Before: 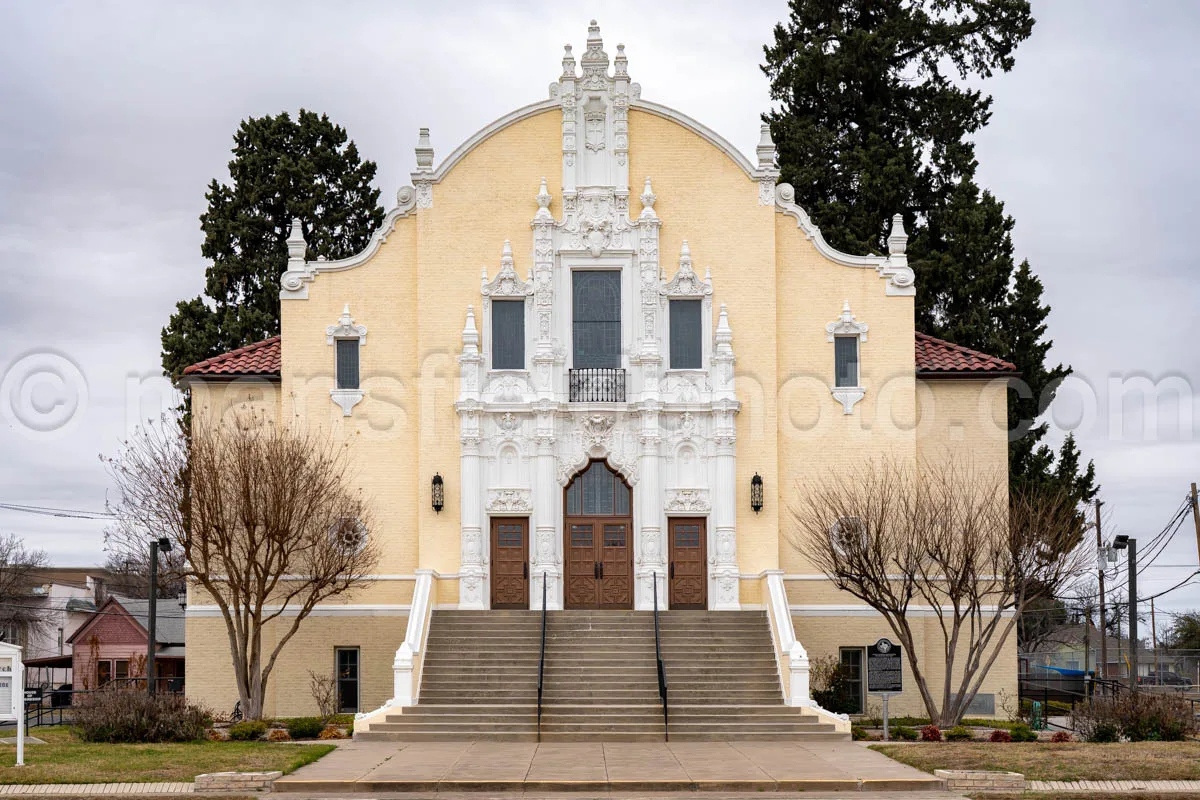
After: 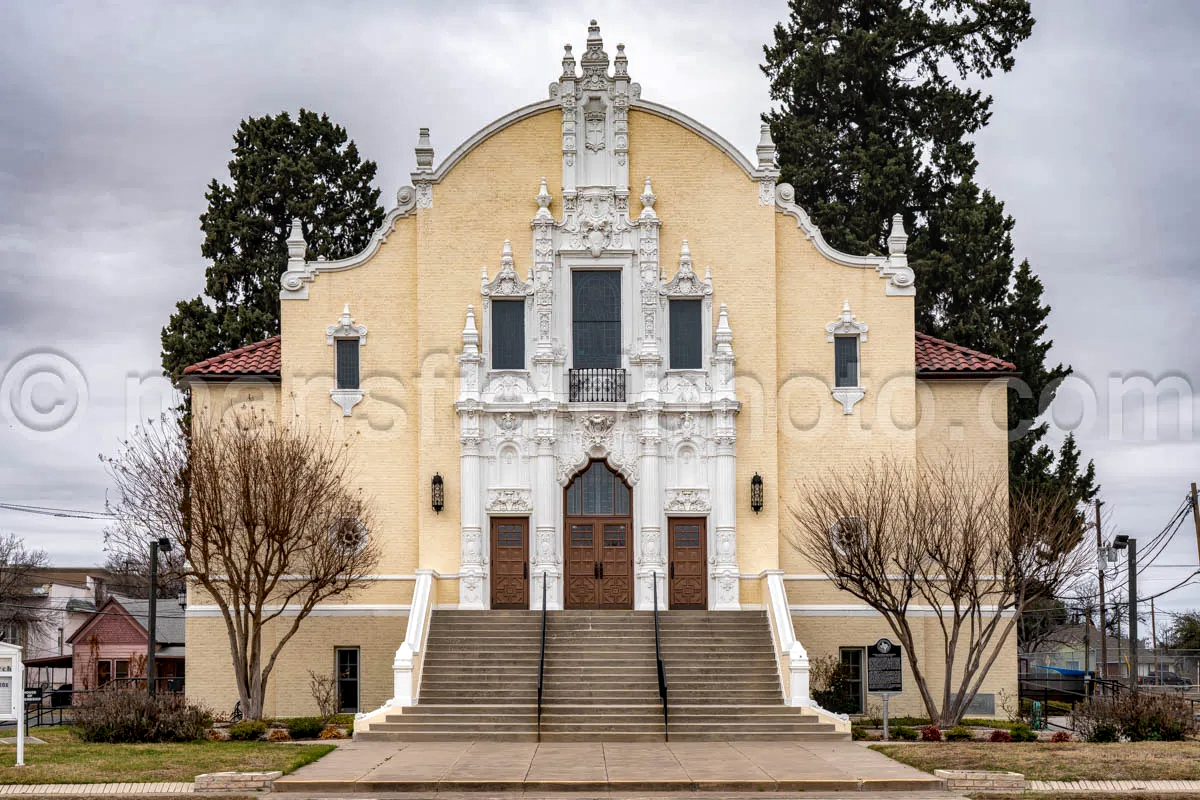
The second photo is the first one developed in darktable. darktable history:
shadows and highlights: shadows 59.86, soften with gaussian
local contrast: detail 130%
